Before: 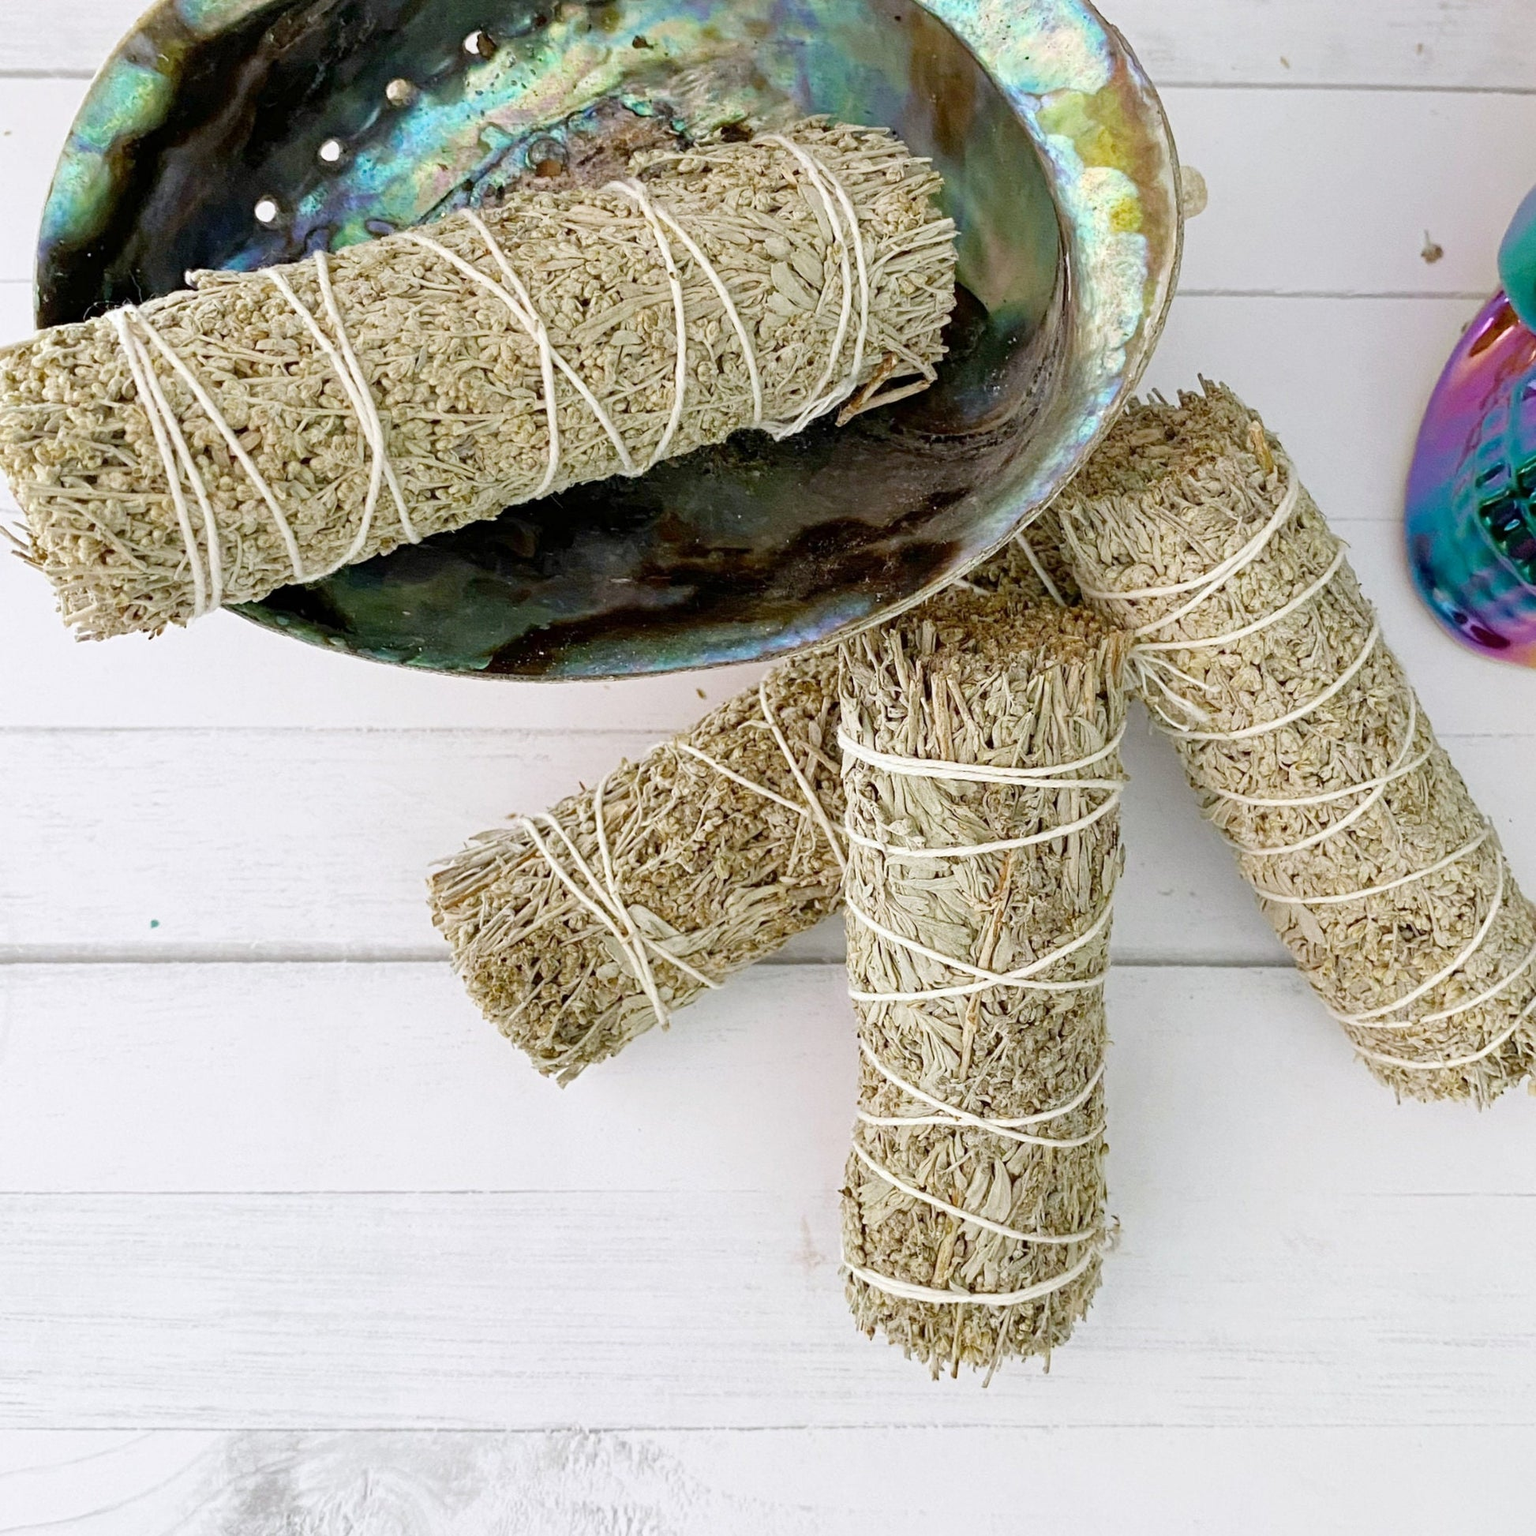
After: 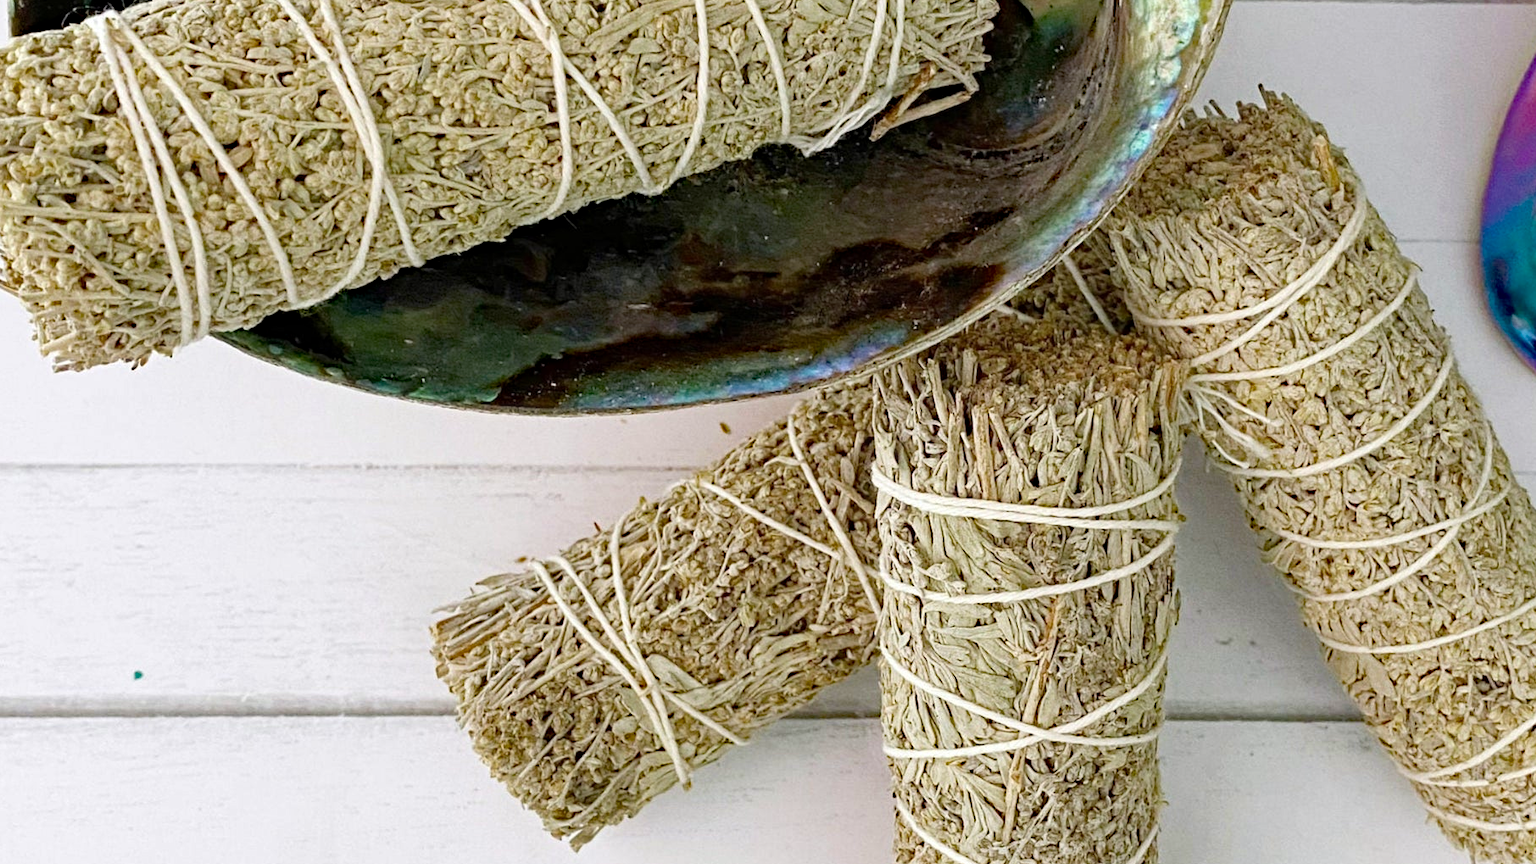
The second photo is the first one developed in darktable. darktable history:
crop: left 1.744%, top 19.225%, right 5.069%, bottom 28.357%
haze removal: strength 0.53, distance 0.925, compatibility mode true, adaptive false
